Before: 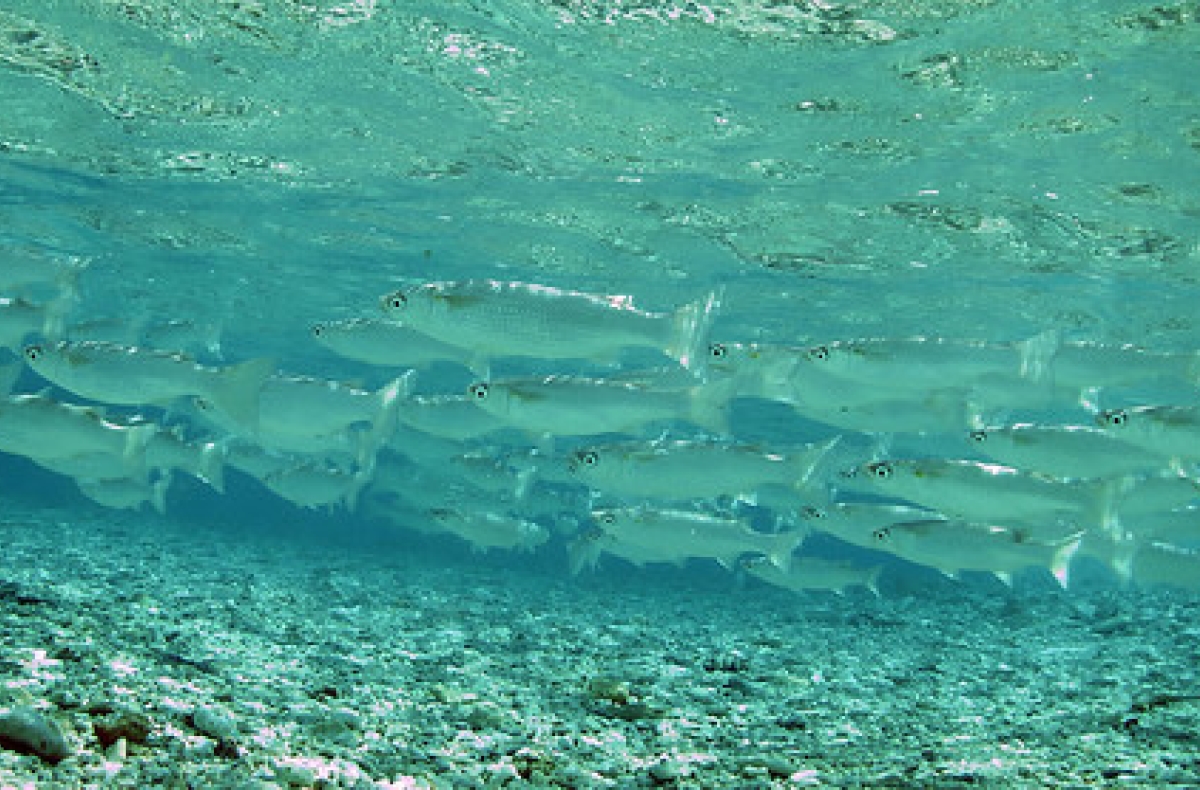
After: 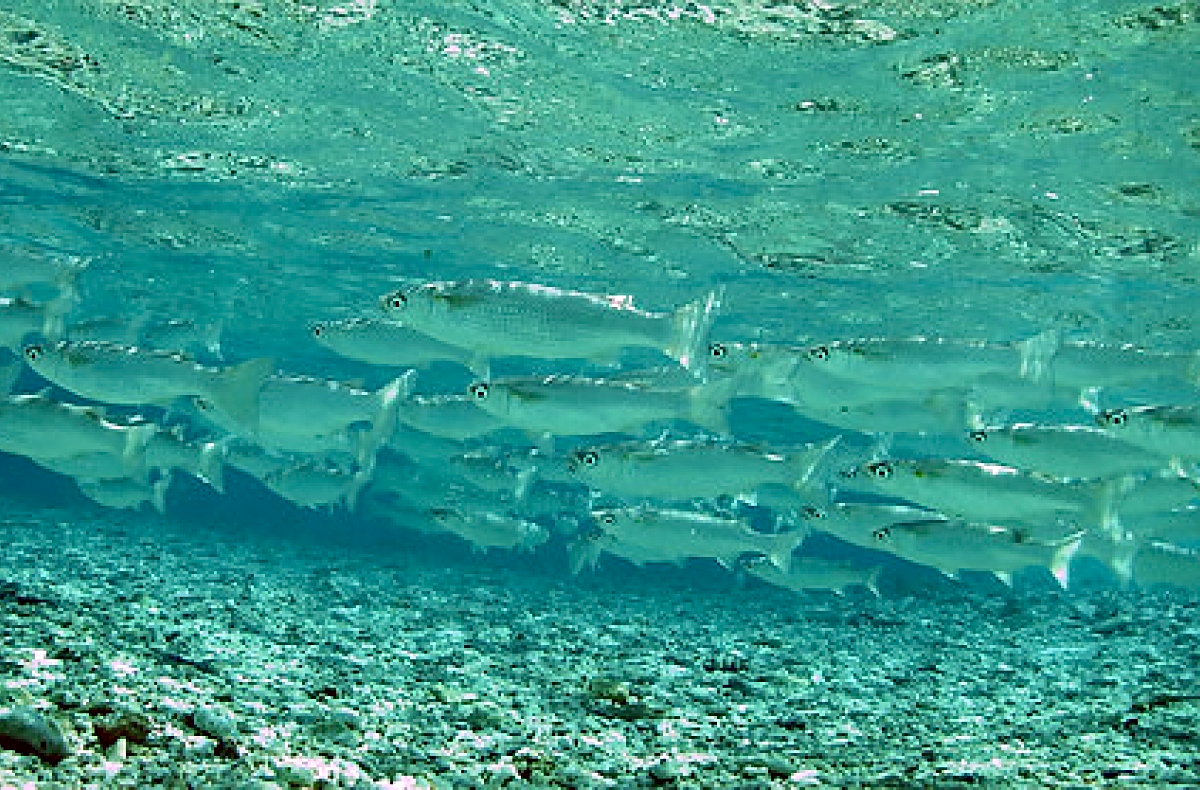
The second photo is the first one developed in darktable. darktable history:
sharpen: on, module defaults
haze removal: strength 0.298, distance 0.249, compatibility mode true, adaptive false
contrast brightness saturation: contrast 0.14
